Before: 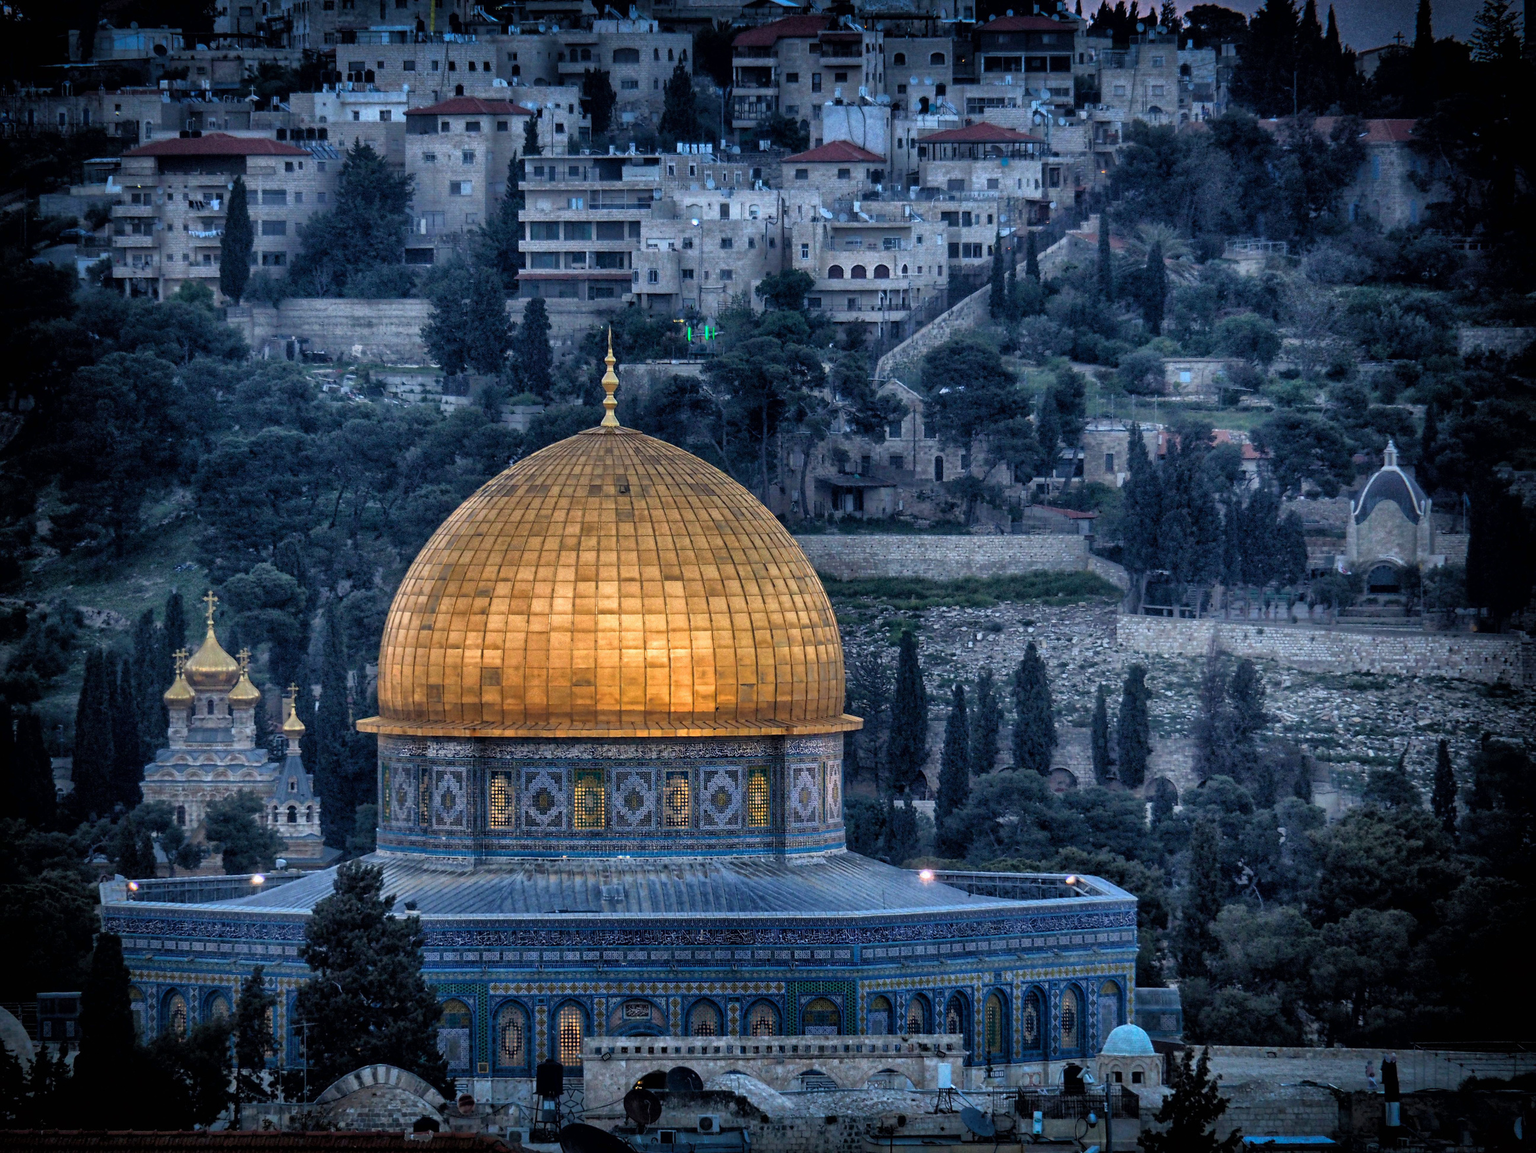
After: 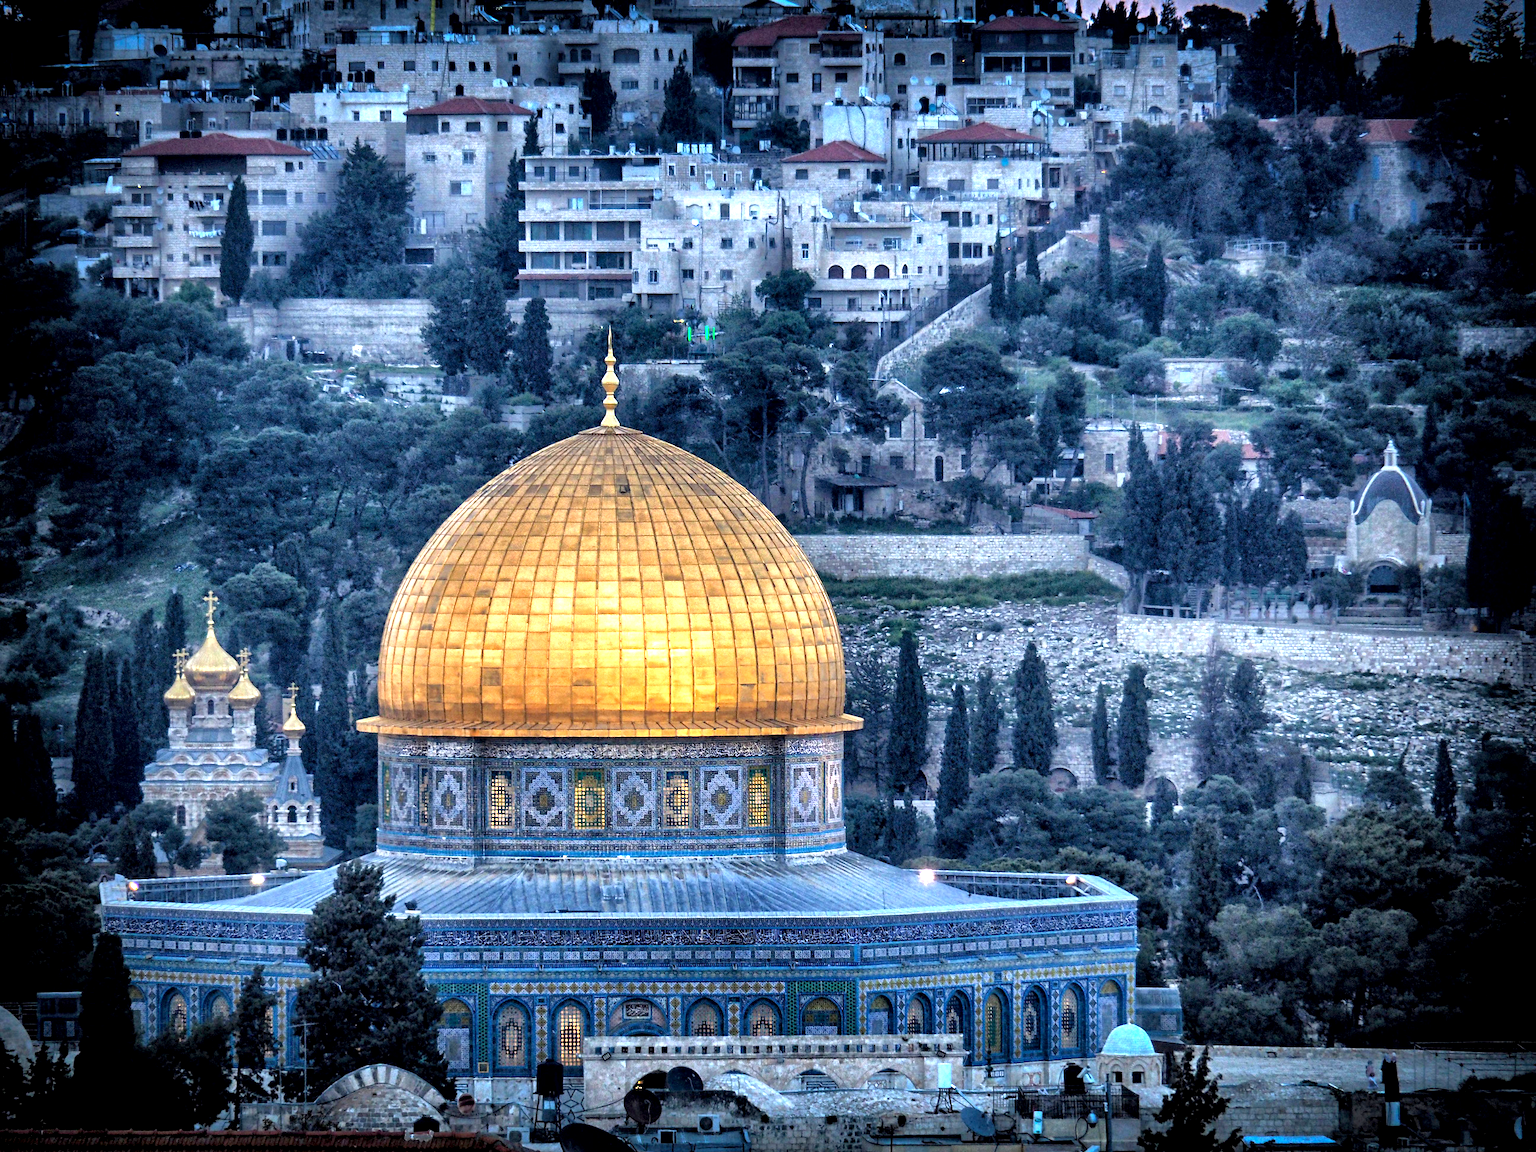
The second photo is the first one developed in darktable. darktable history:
exposure: black level correction 0.001, exposure 1.311 EV, compensate highlight preservation false
